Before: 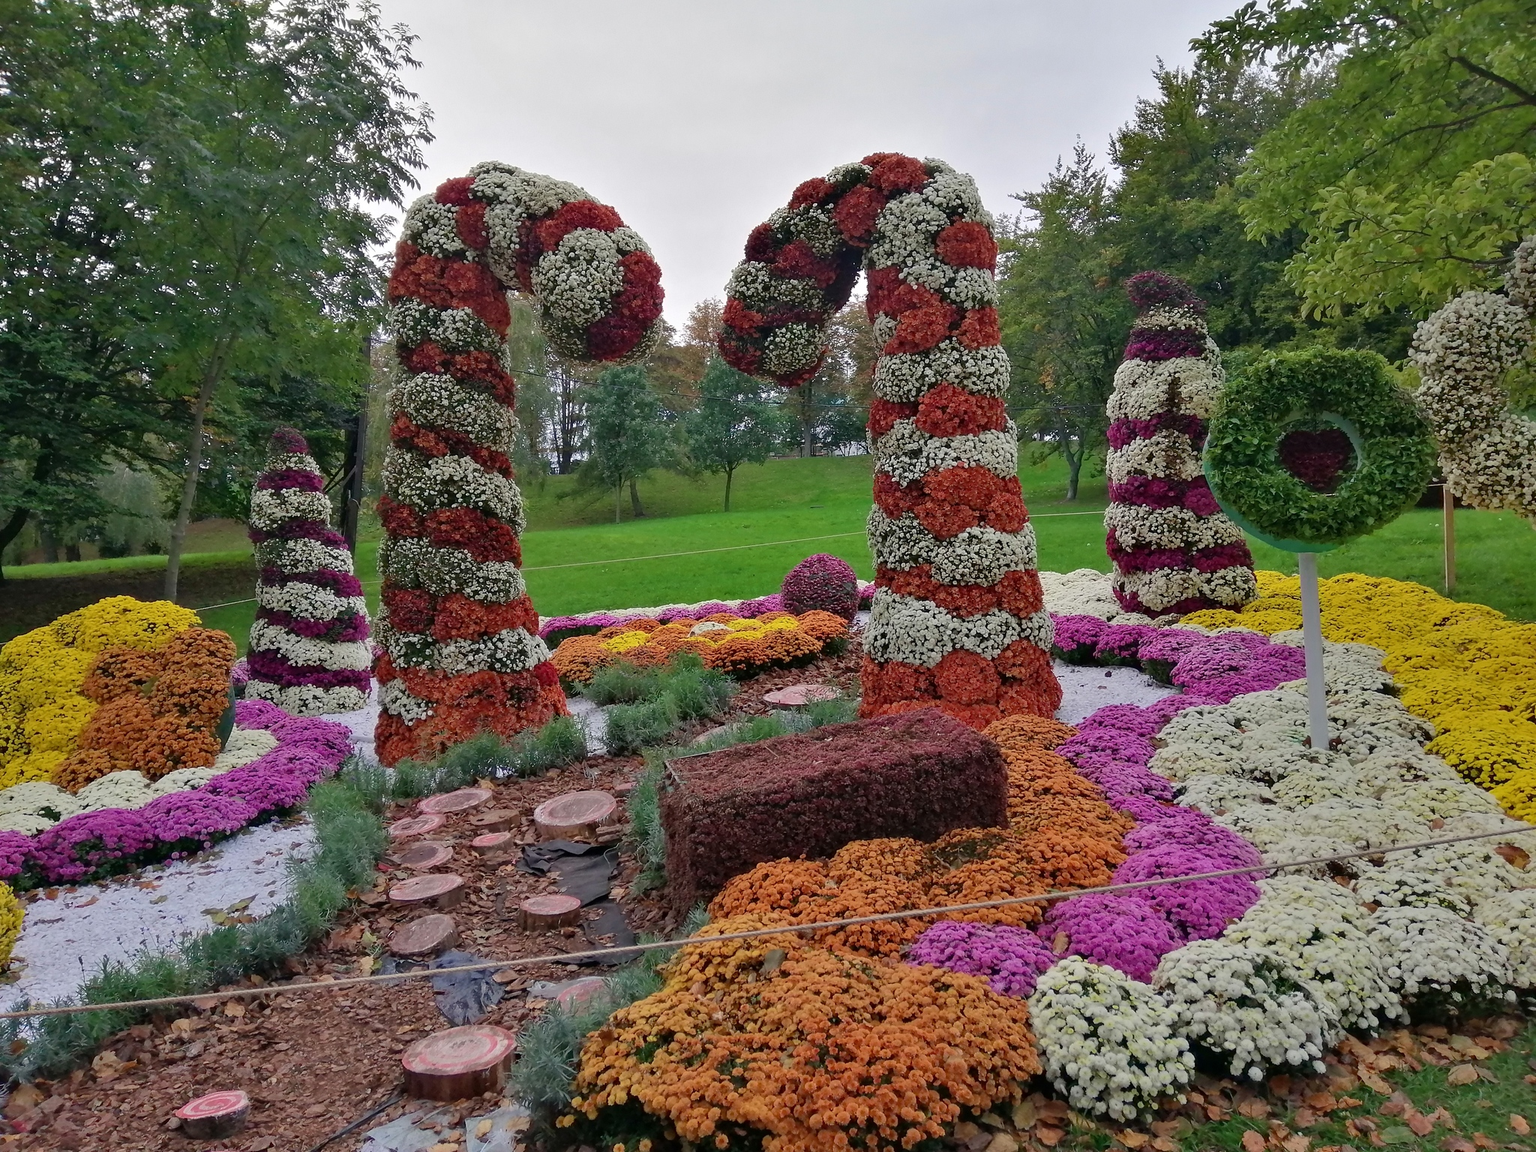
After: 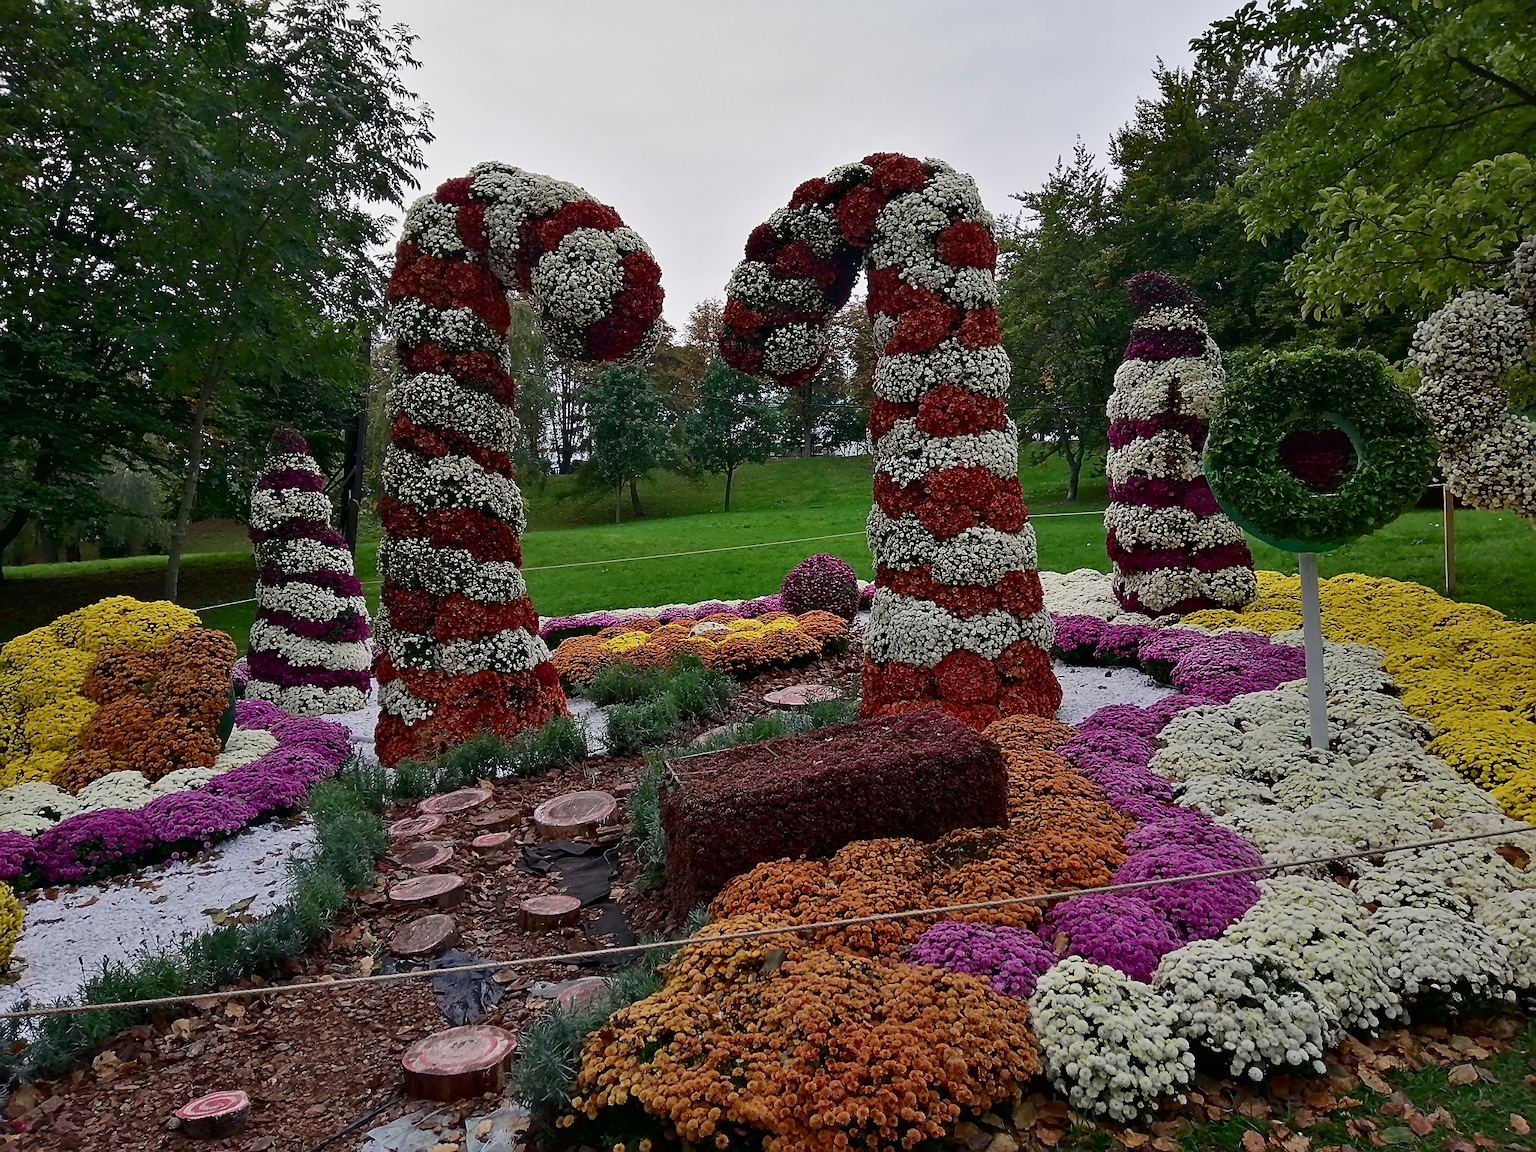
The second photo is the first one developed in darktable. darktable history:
contrast brightness saturation: contrast 0.292
sharpen: on, module defaults
exposure: exposure -0.493 EV, compensate highlight preservation false
